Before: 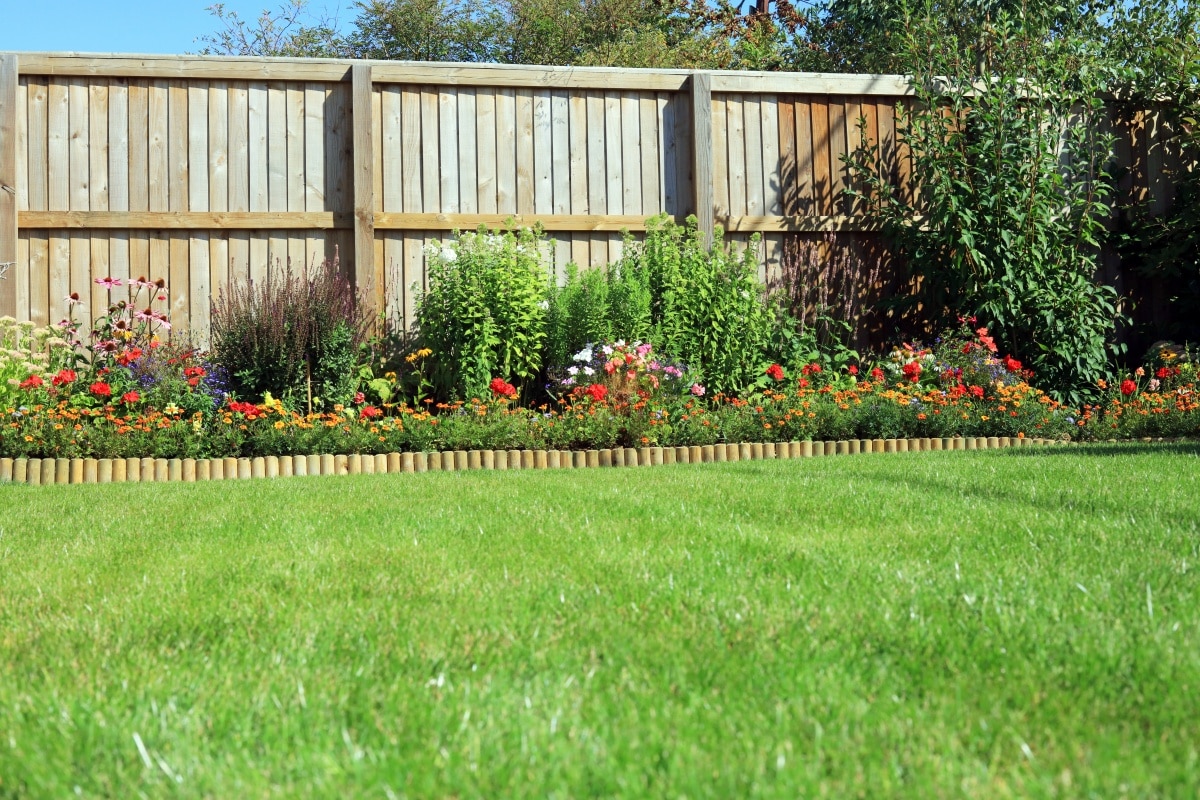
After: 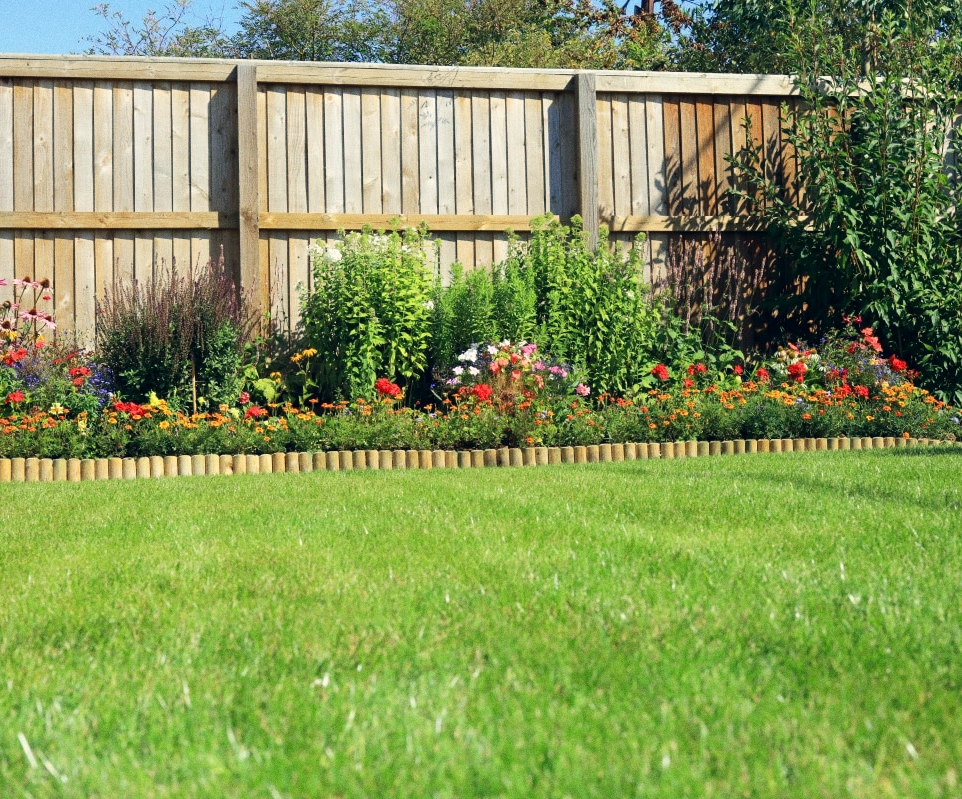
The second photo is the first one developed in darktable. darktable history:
grain: coarseness 0.09 ISO
color correction: highlights a* 5.38, highlights b* 5.3, shadows a* -4.26, shadows b* -5.11
crop and rotate: left 9.597%, right 10.195%
